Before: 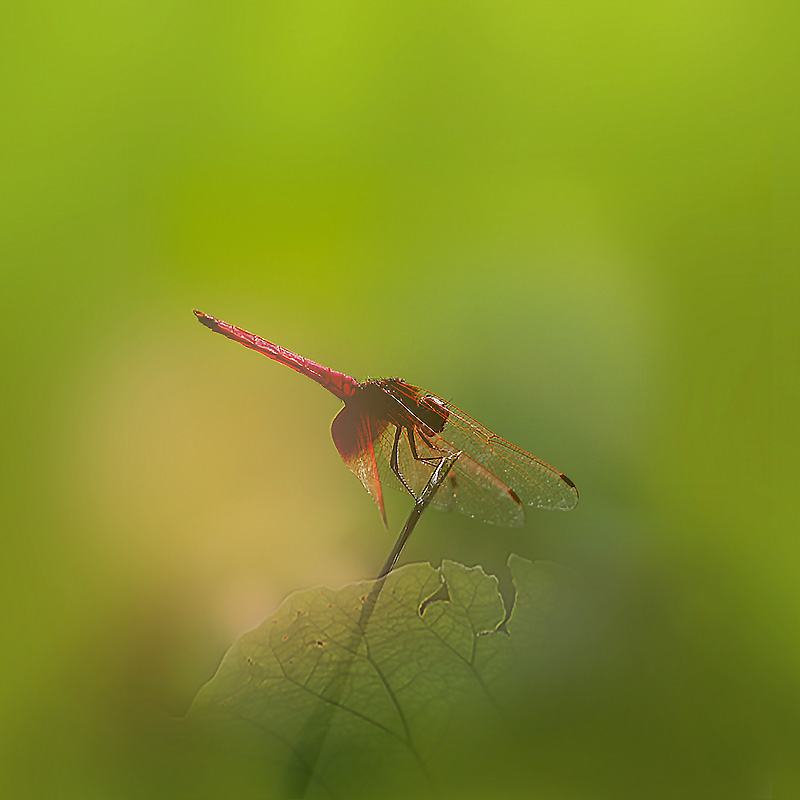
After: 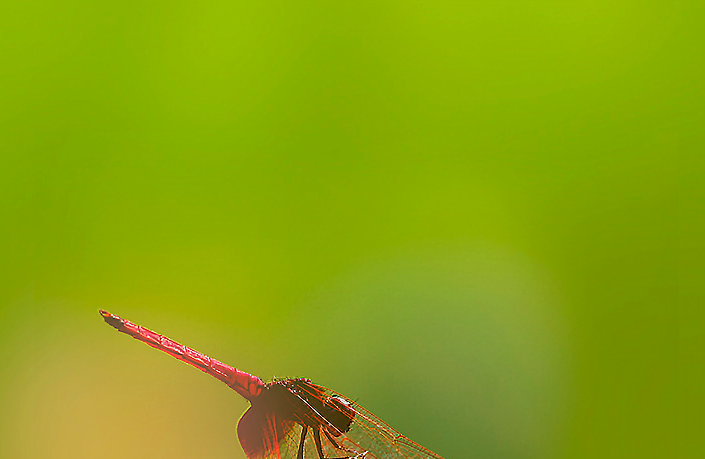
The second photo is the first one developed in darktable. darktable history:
crop and rotate: left 11.758%, bottom 42.612%
